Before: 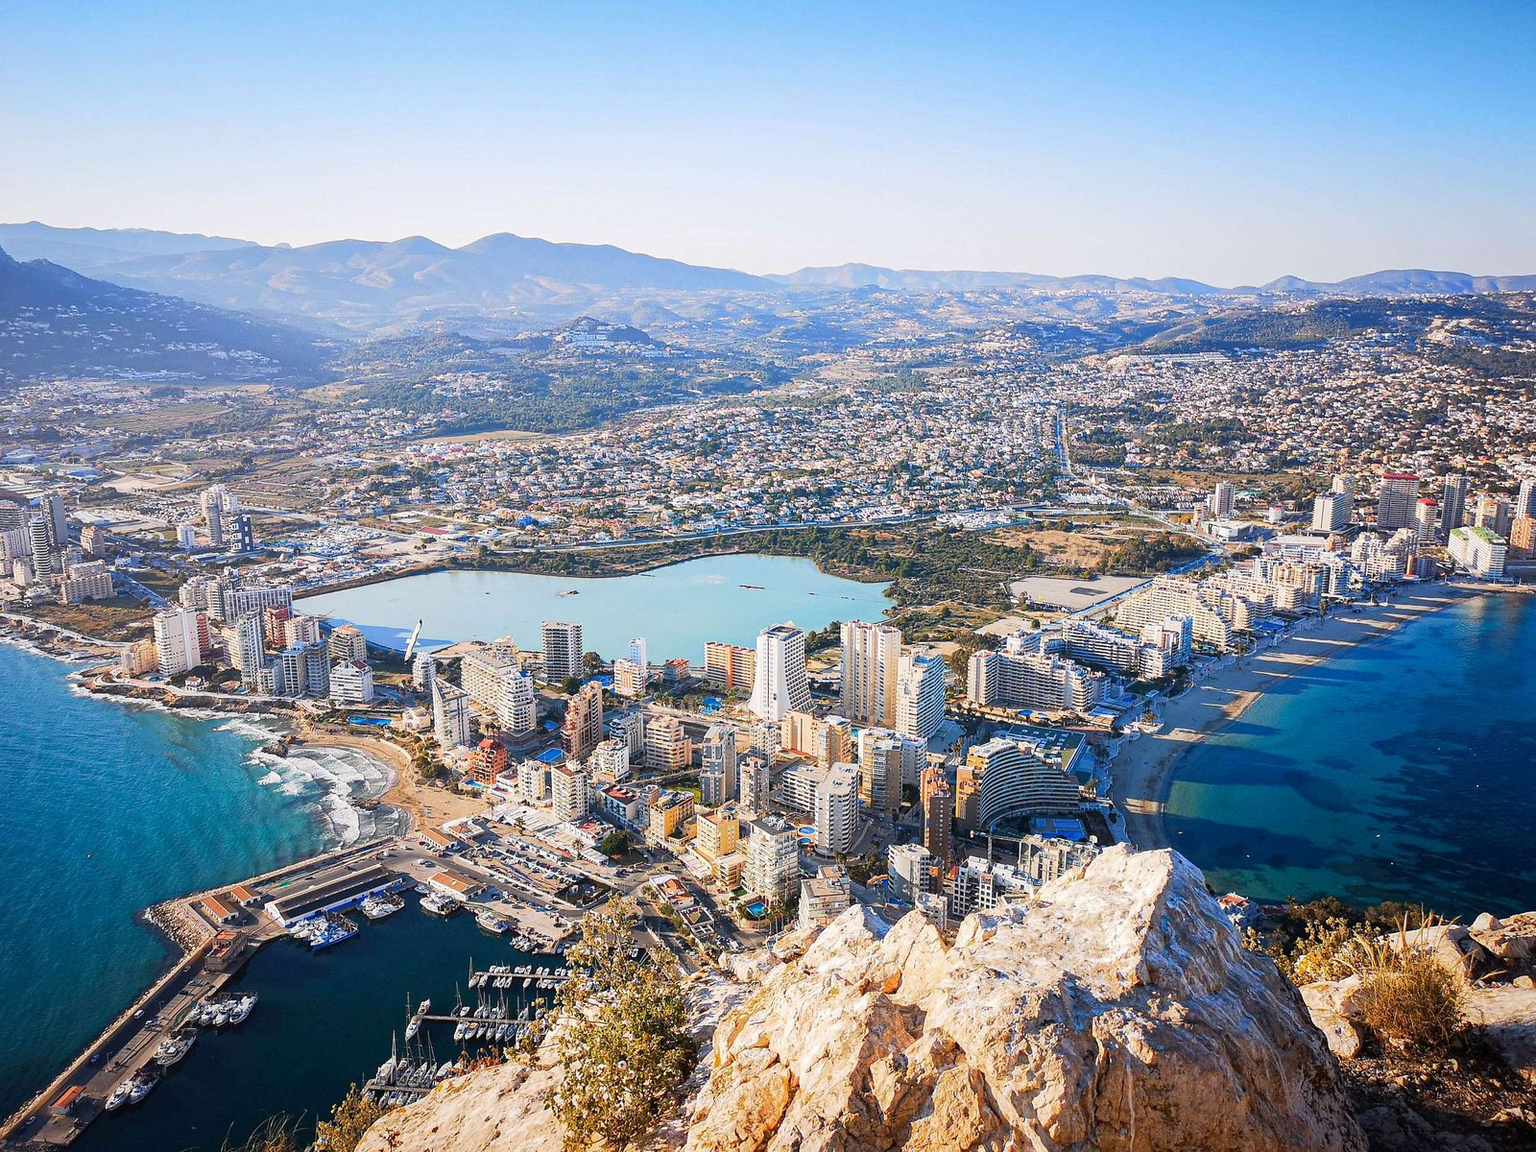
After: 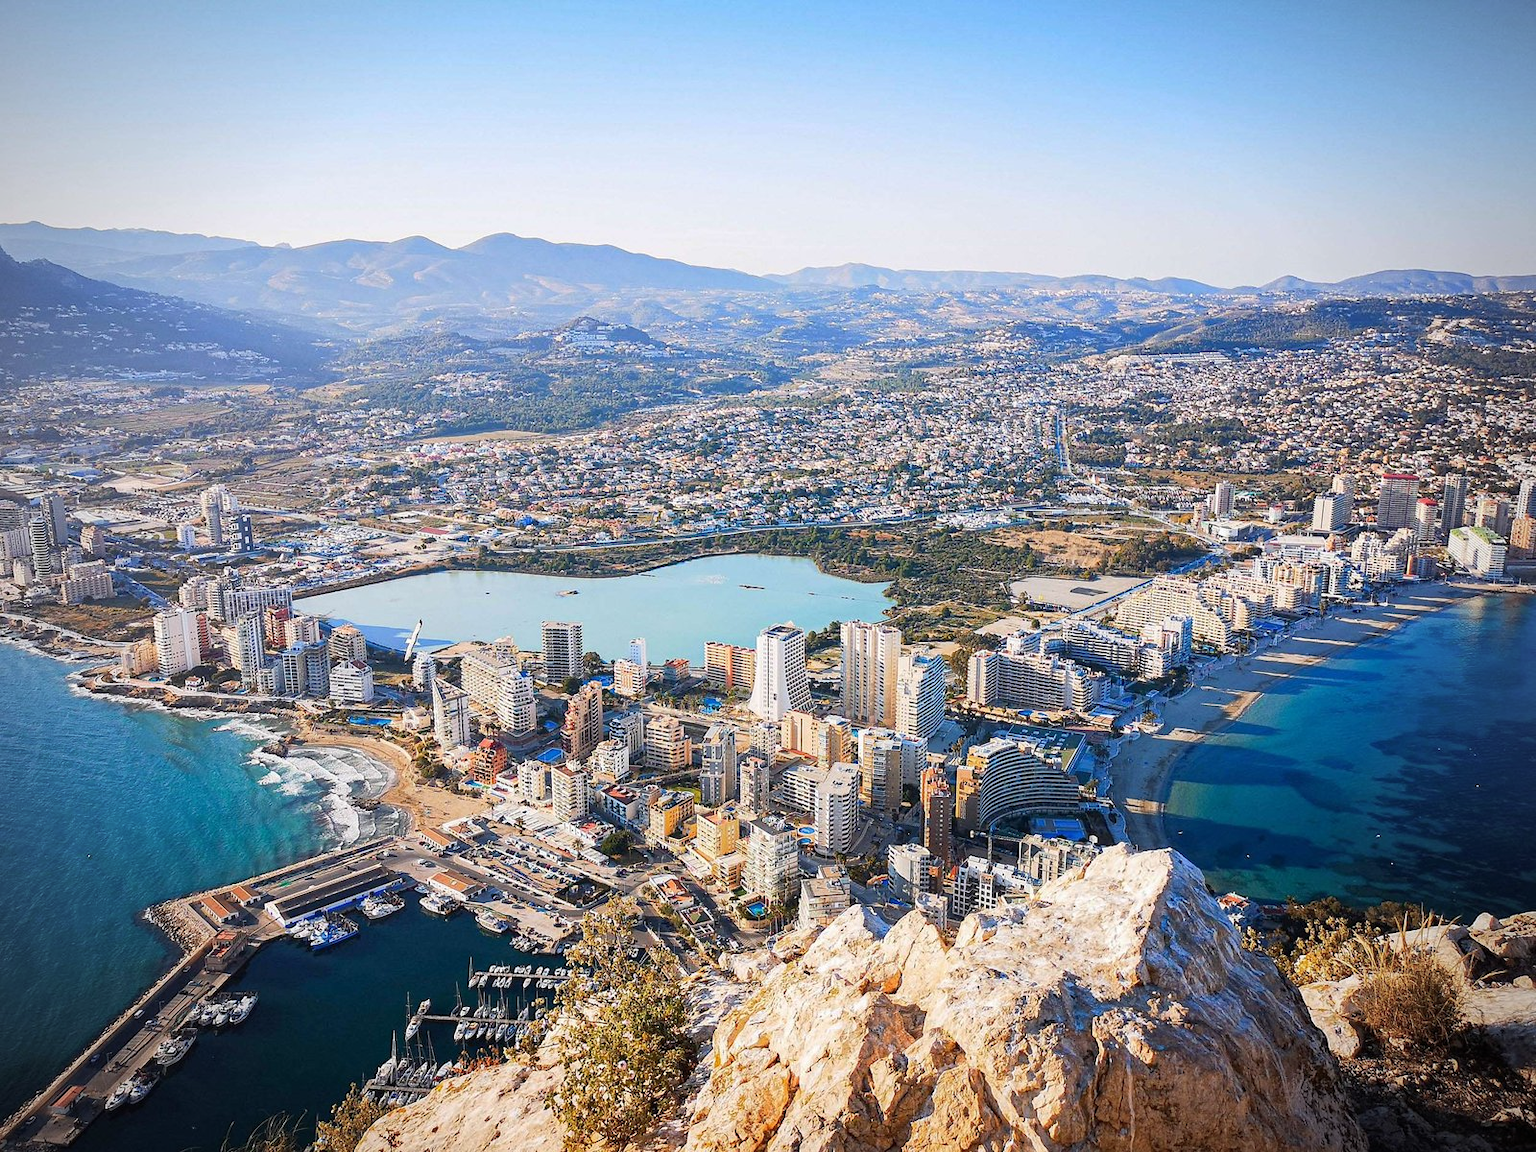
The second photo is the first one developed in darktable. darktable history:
vignetting: fall-off radius 61.22%
